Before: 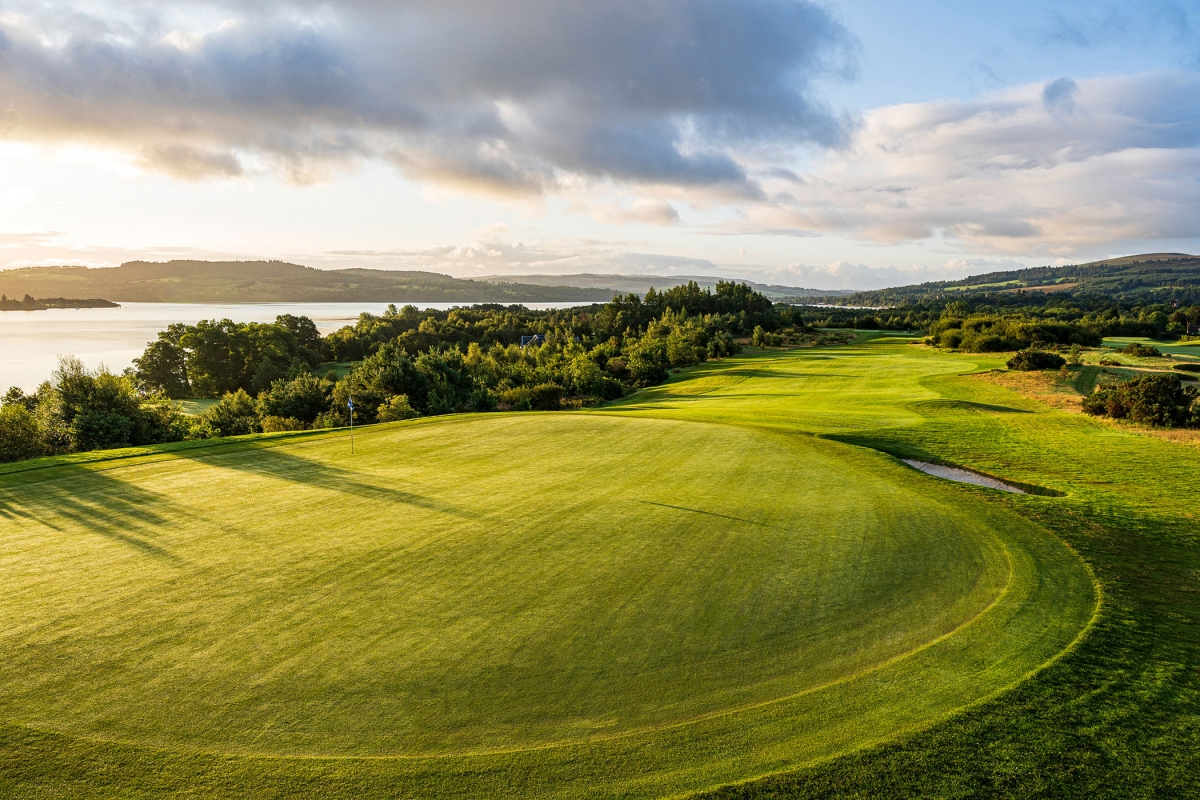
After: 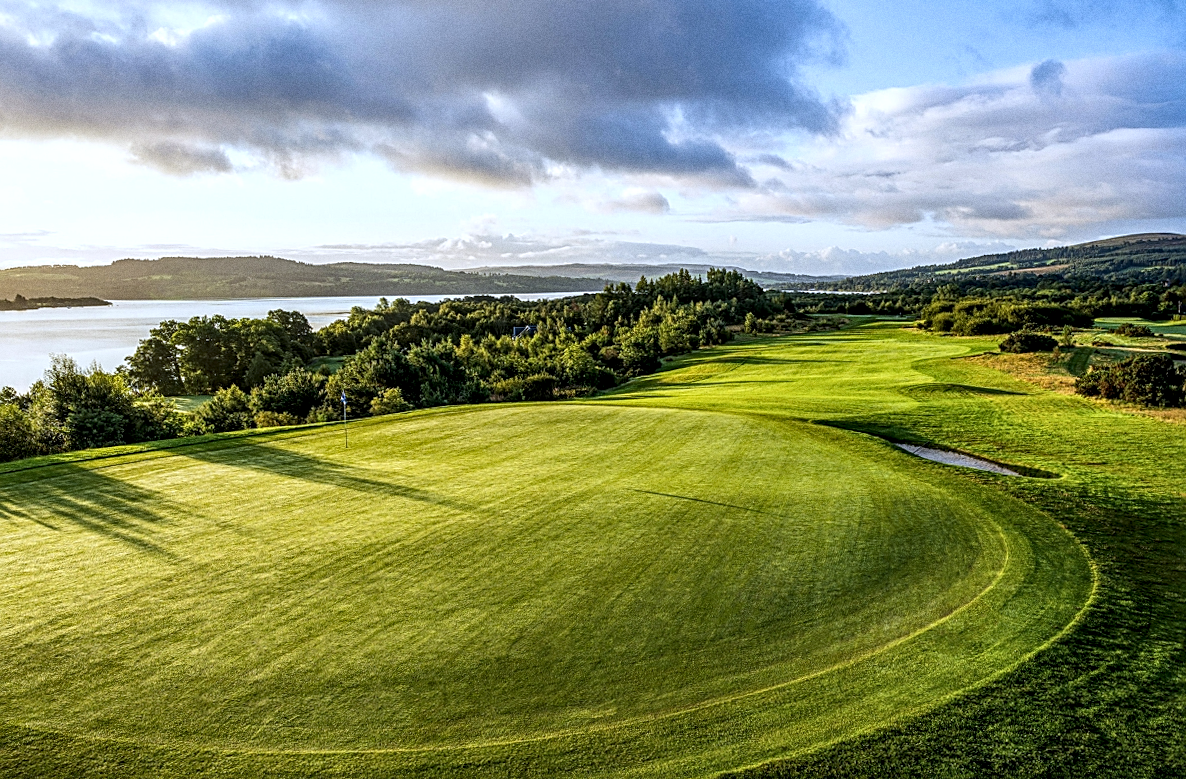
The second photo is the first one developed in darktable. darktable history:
sharpen: on, module defaults
exposure: compensate highlight preservation false
local contrast: detail 150%
rotate and perspective: rotation -1°, crop left 0.011, crop right 0.989, crop top 0.025, crop bottom 0.975
white balance: red 0.926, green 1.003, blue 1.133
grain: on, module defaults
